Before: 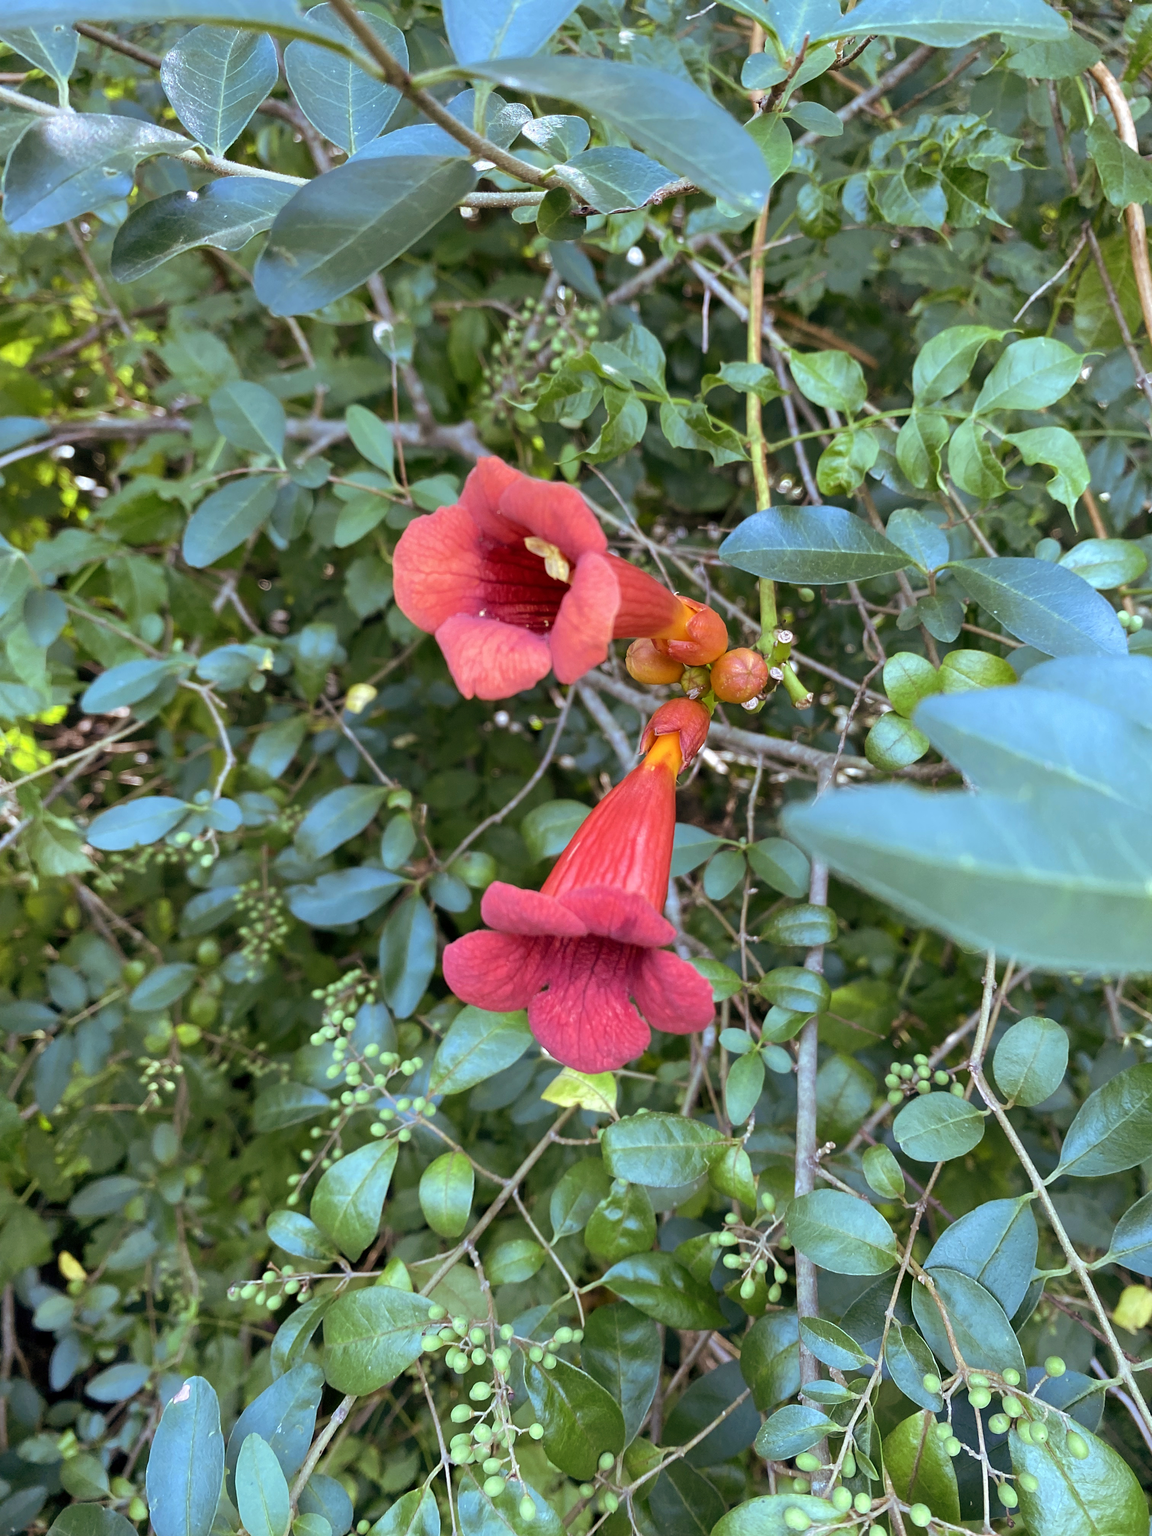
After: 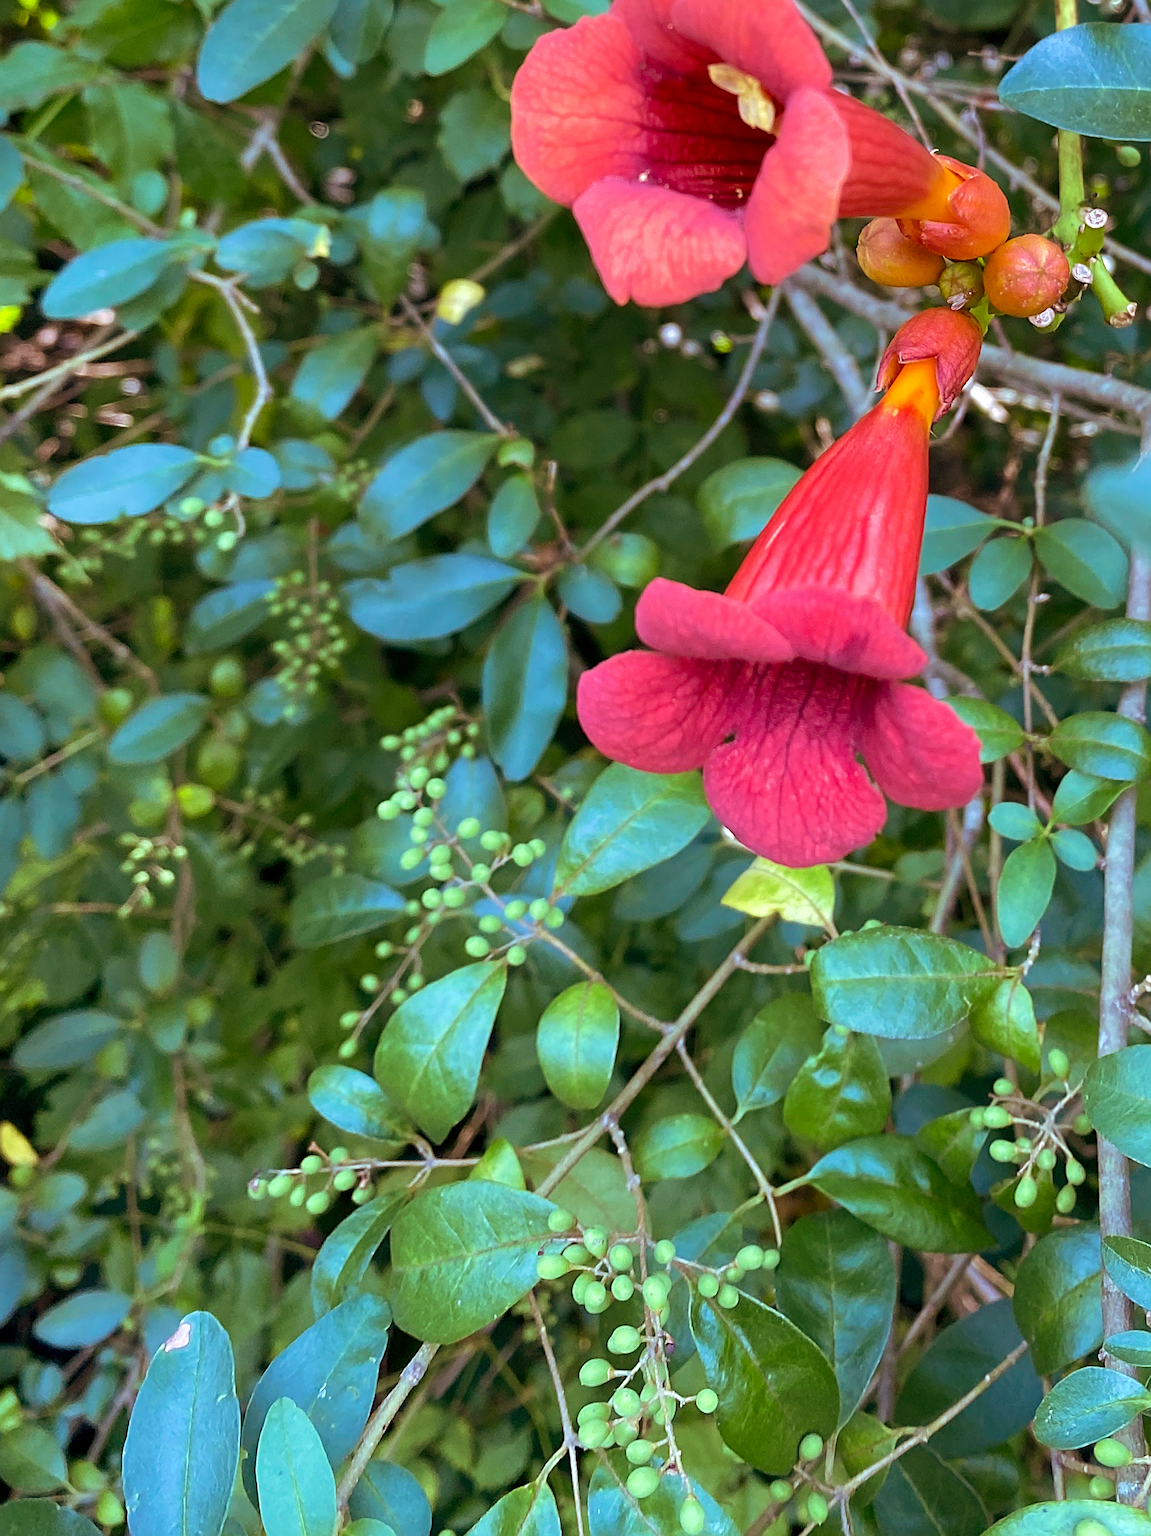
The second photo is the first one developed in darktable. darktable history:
velvia: on, module defaults
sharpen: on, module defaults
crop and rotate: angle -0.82°, left 3.85%, top 31.828%, right 27.992%
